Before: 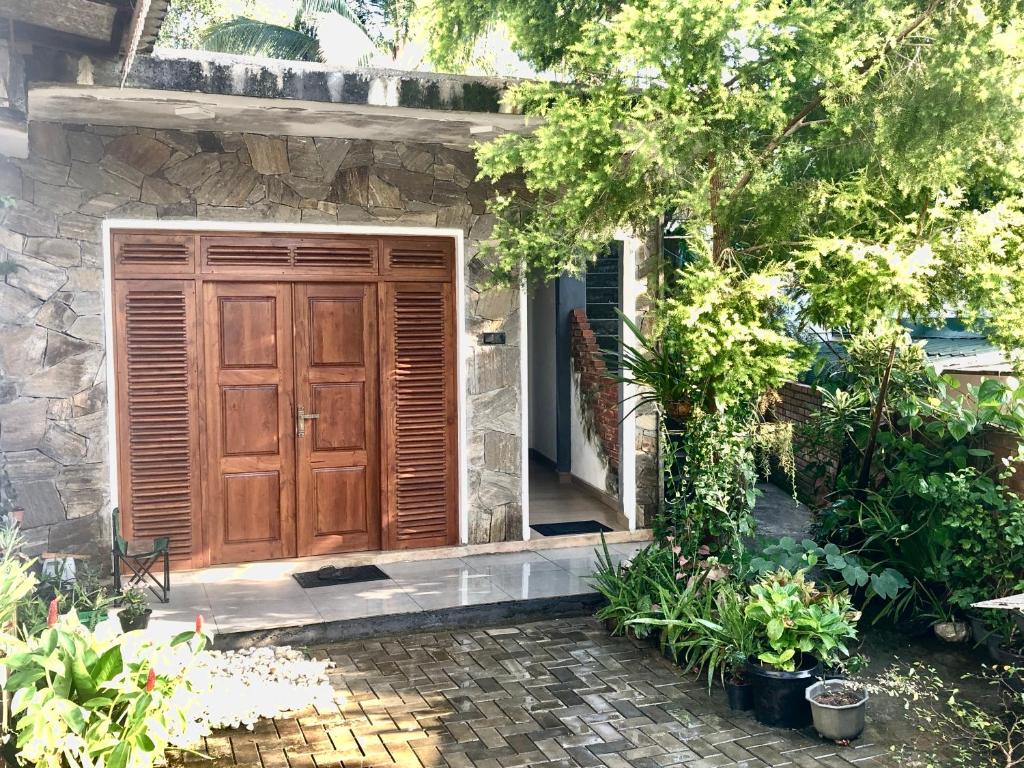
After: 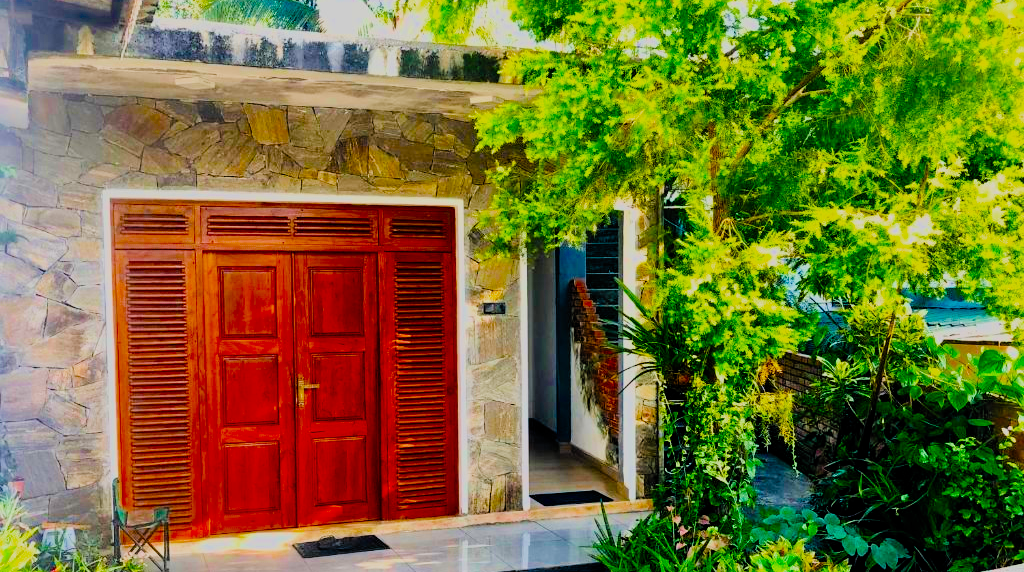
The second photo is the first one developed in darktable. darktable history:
tone equalizer: -8 EV -0.727 EV, -7 EV -0.714 EV, -6 EV -0.595 EV, -5 EV -0.393 EV, -3 EV 0.376 EV, -2 EV 0.6 EV, -1 EV 0.684 EV, +0 EV 0.727 EV, edges refinement/feathering 500, mask exposure compensation -1.57 EV, preserve details no
filmic rgb: middle gray luminance 3.5%, black relative exposure -5.92 EV, white relative exposure 6.33 EV, dynamic range scaling 21.88%, target black luminance 0%, hardness 2.3, latitude 45.5%, contrast 0.791, highlights saturation mix 99.47%, shadows ↔ highlights balance 0.175%, color science v5 (2021), contrast in shadows safe, contrast in highlights safe
crop: top 4.003%, bottom 21.441%
